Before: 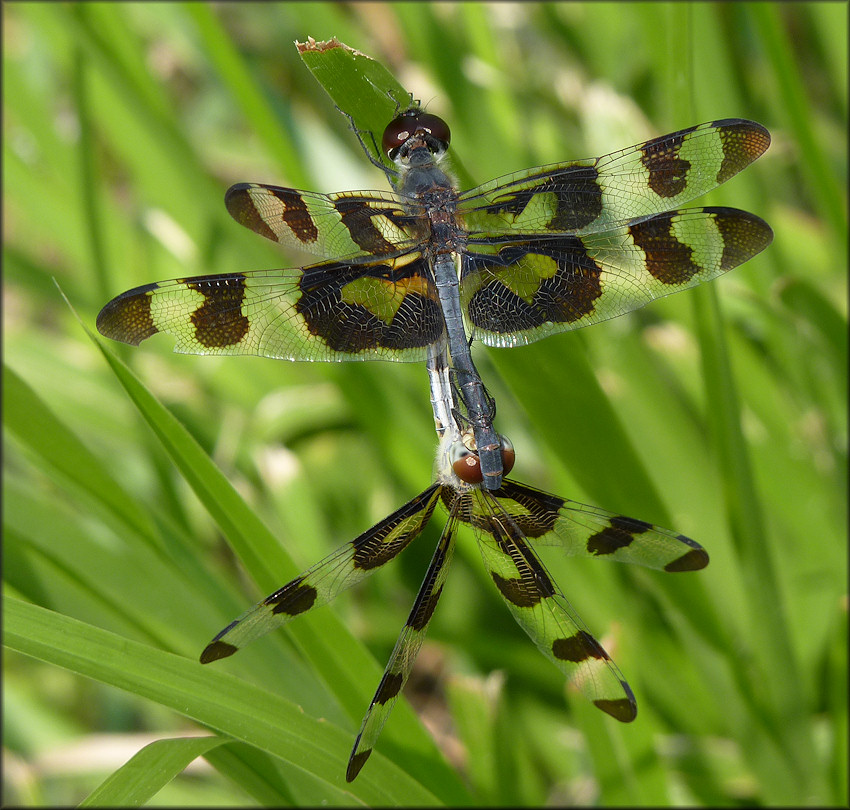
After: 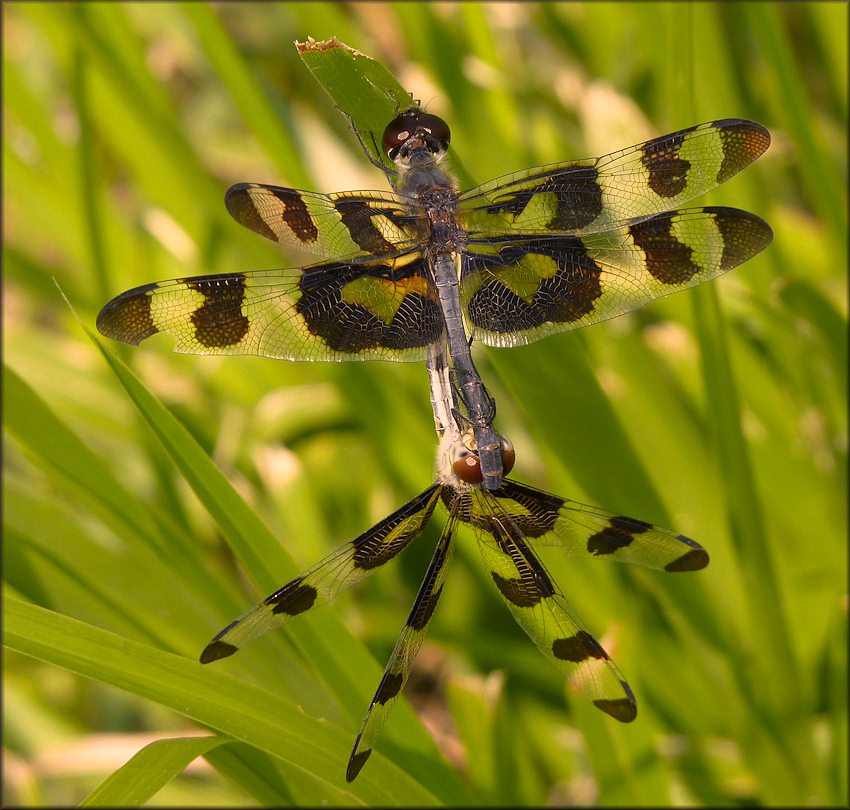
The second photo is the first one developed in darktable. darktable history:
color correction: highlights a* 21.88, highlights b* 22.25
white balance: red 0.978, blue 0.999
